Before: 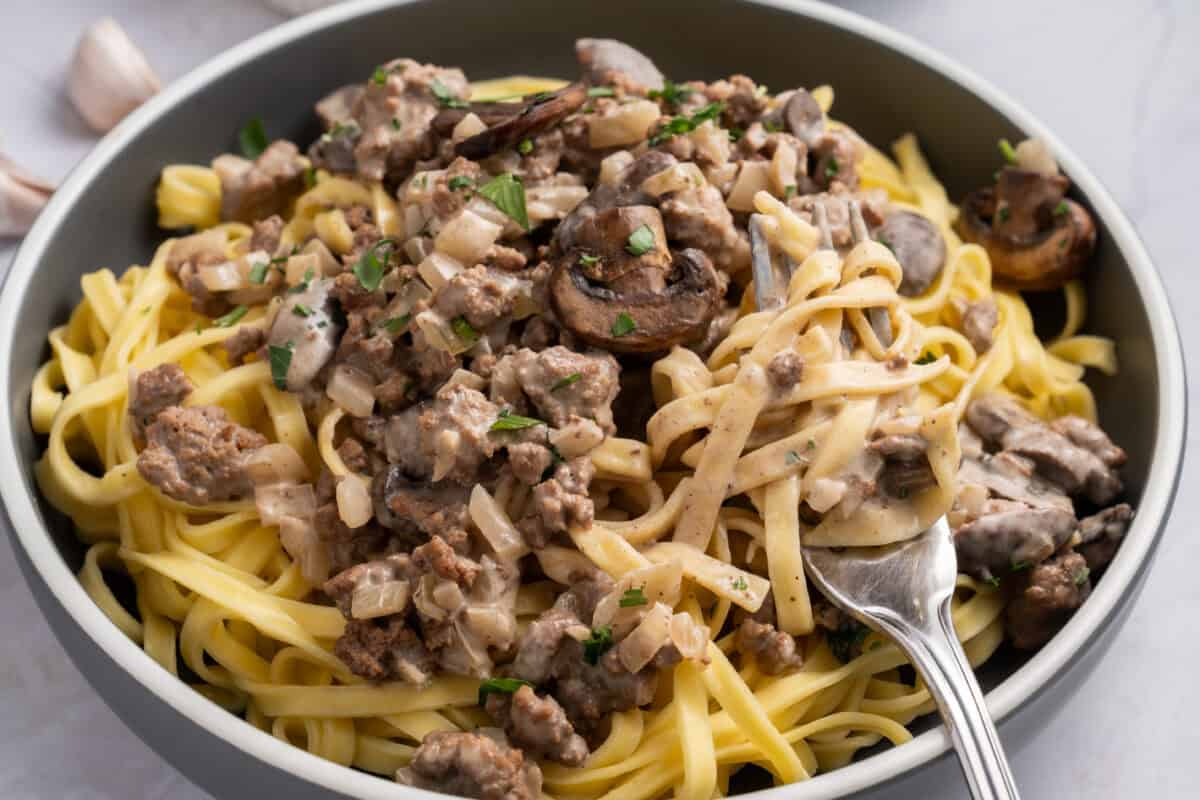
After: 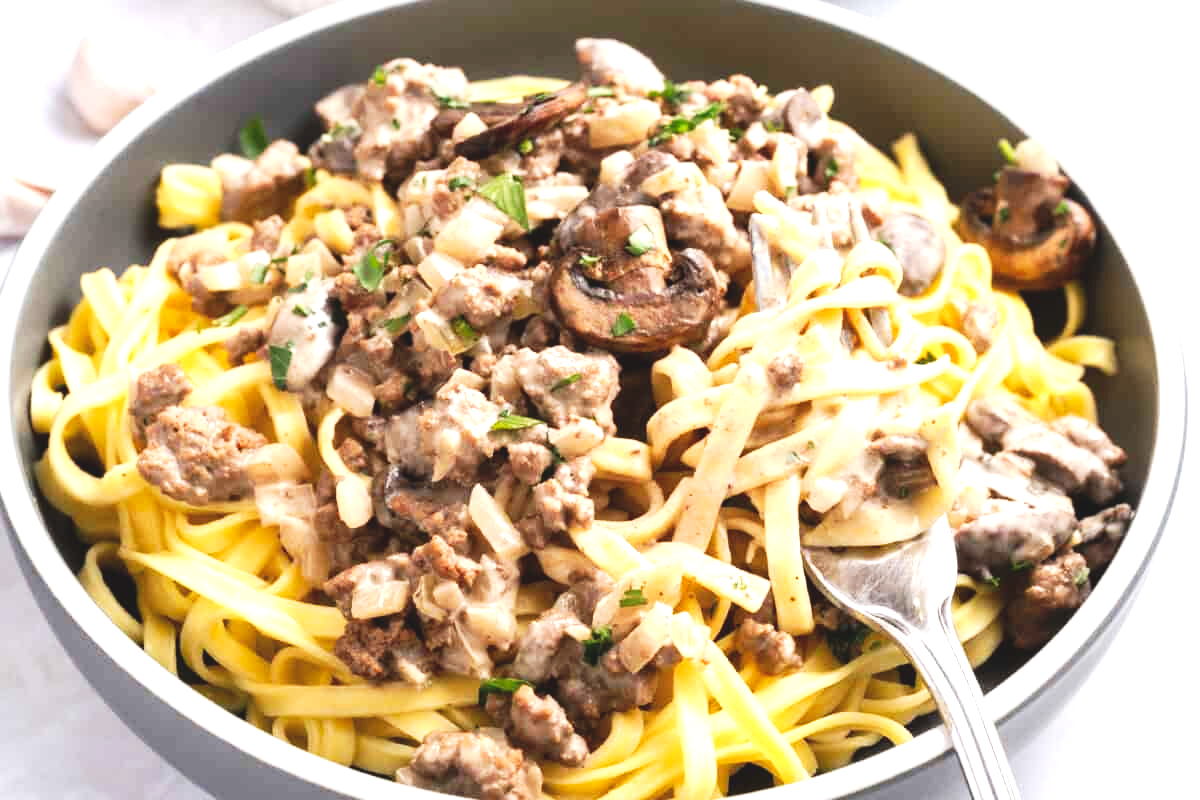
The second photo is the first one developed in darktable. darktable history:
tone curve: curves: ch0 [(0, 0.084) (0.155, 0.169) (0.46, 0.466) (0.751, 0.788) (1, 0.961)]; ch1 [(0, 0) (0.43, 0.408) (0.476, 0.469) (0.505, 0.503) (0.553, 0.563) (0.592, 0.581) (0.631, 0.625) (1, 1)]; ch2 [(0, 0) (0.505, 0.495) (0.55, 0.557) (0.583, 0.573) (1, 1)], preserve colors none
exposure: black level correction 0, exposure 1.448 EV, compensate exposure bias true, compensate highlight preservation false
